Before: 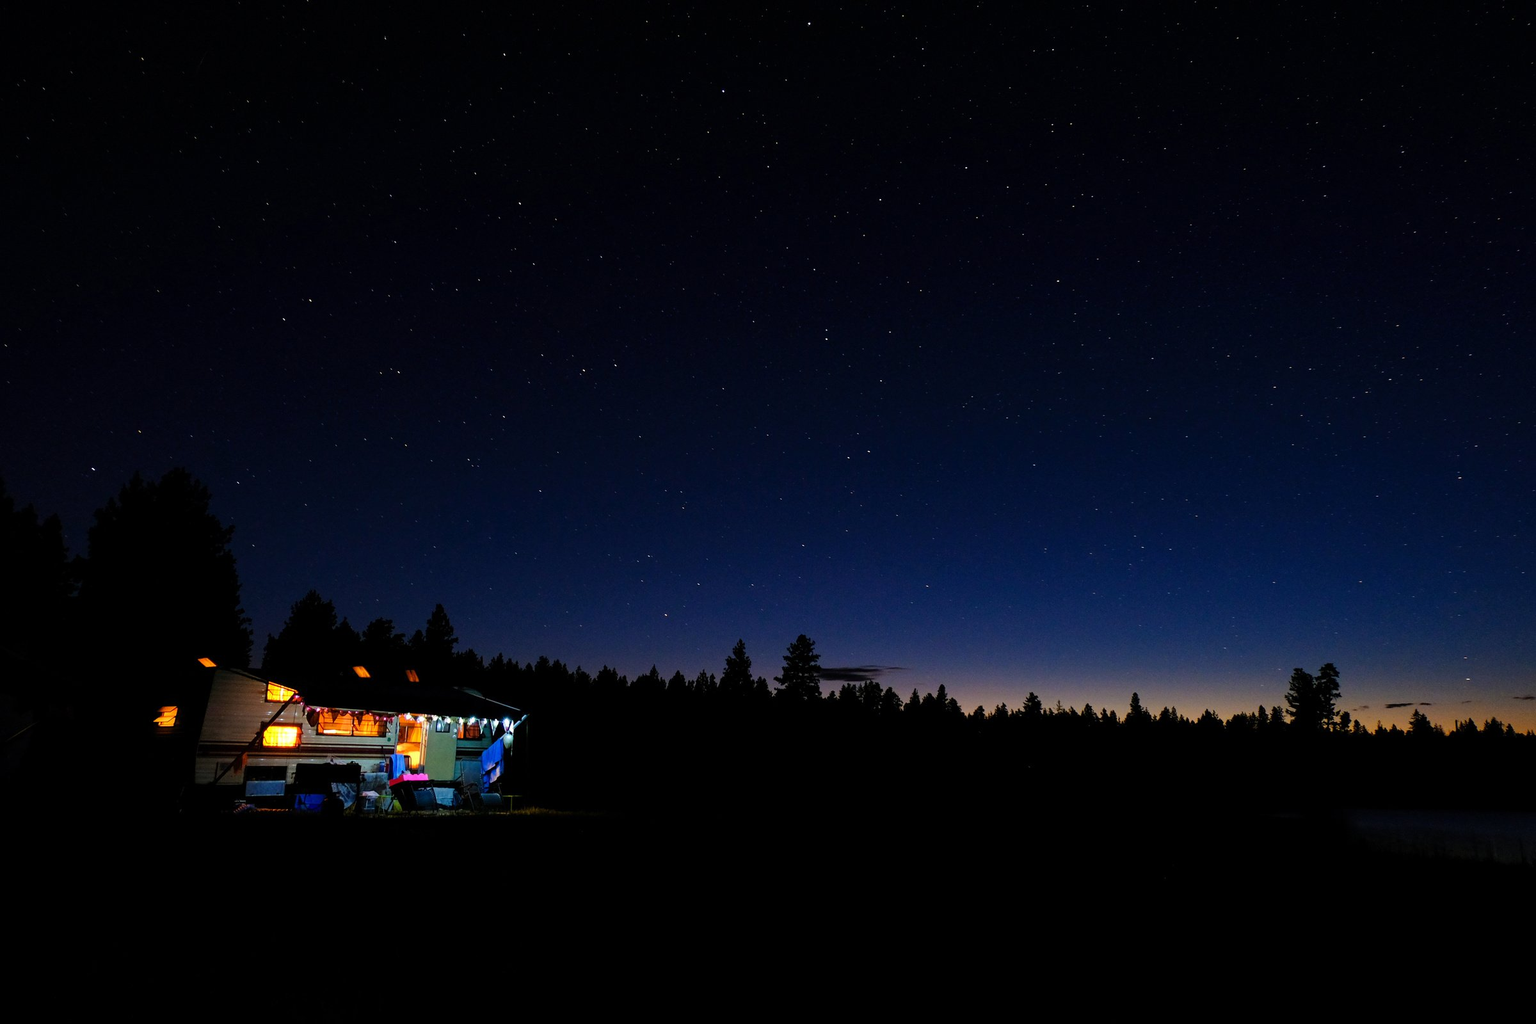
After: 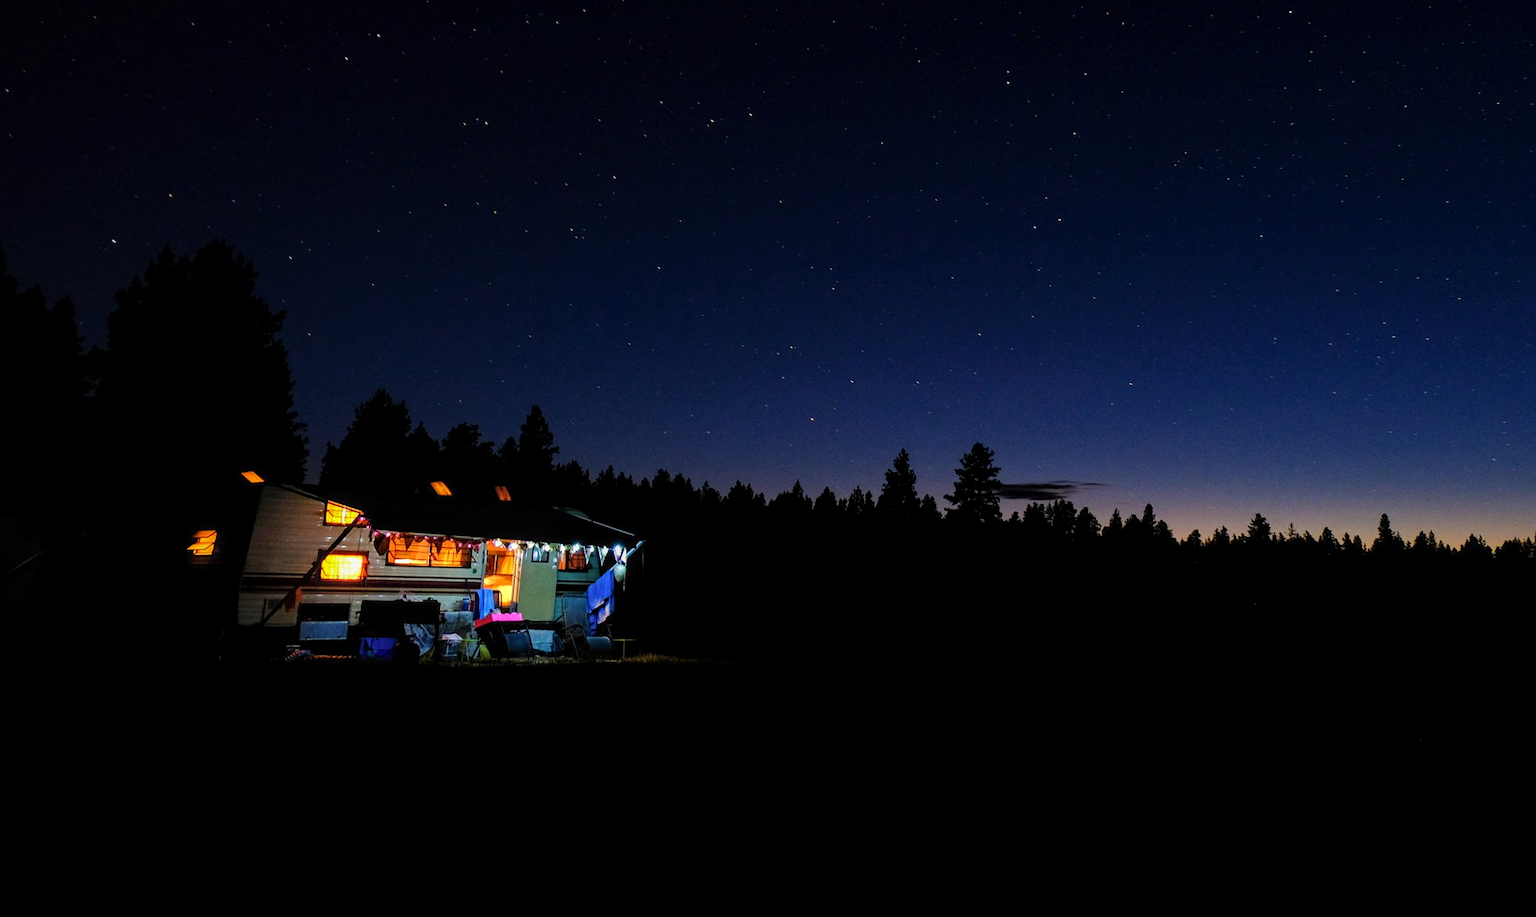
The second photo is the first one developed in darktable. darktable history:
local contrast: on, module defaults
crop: top 26.531%, right 17.959%
